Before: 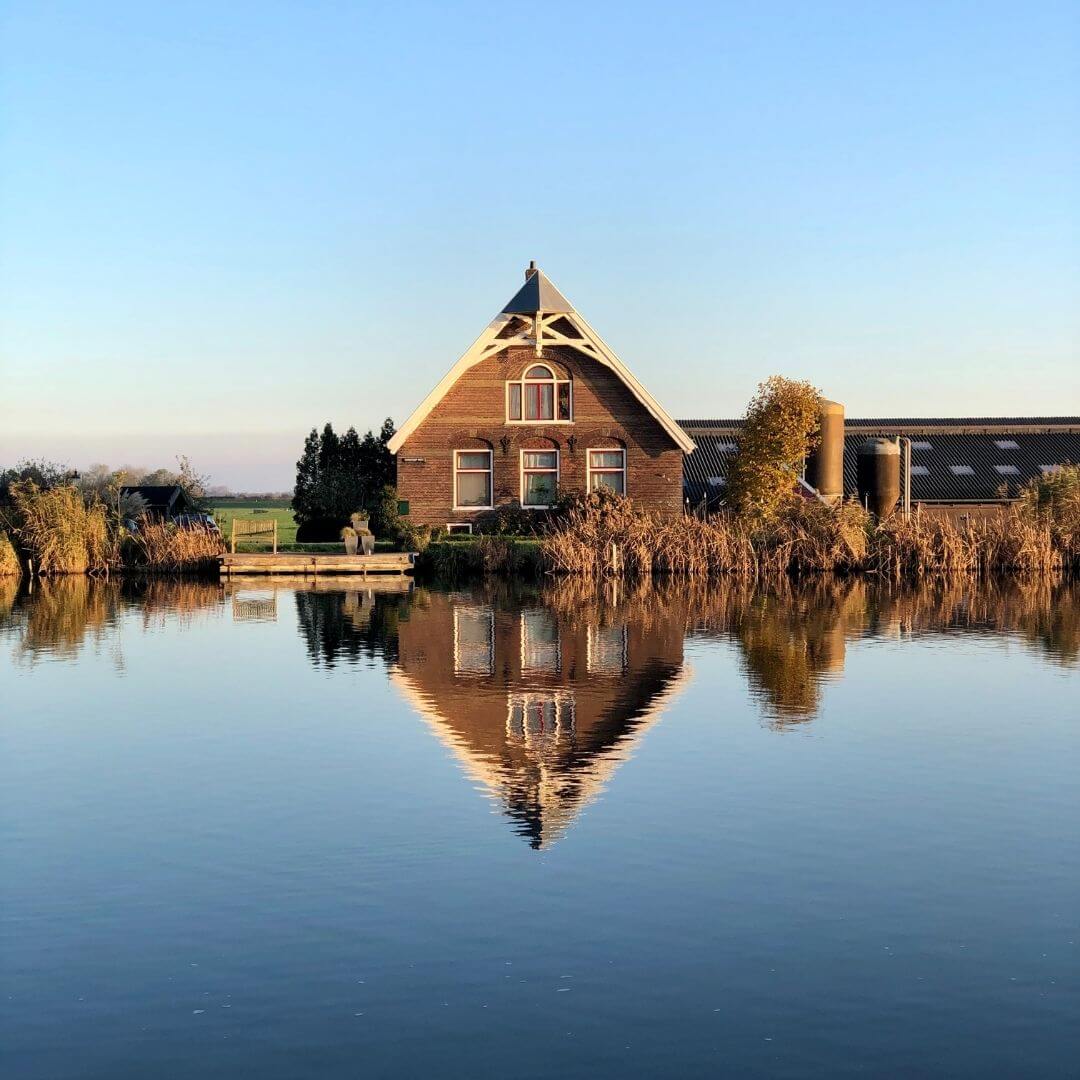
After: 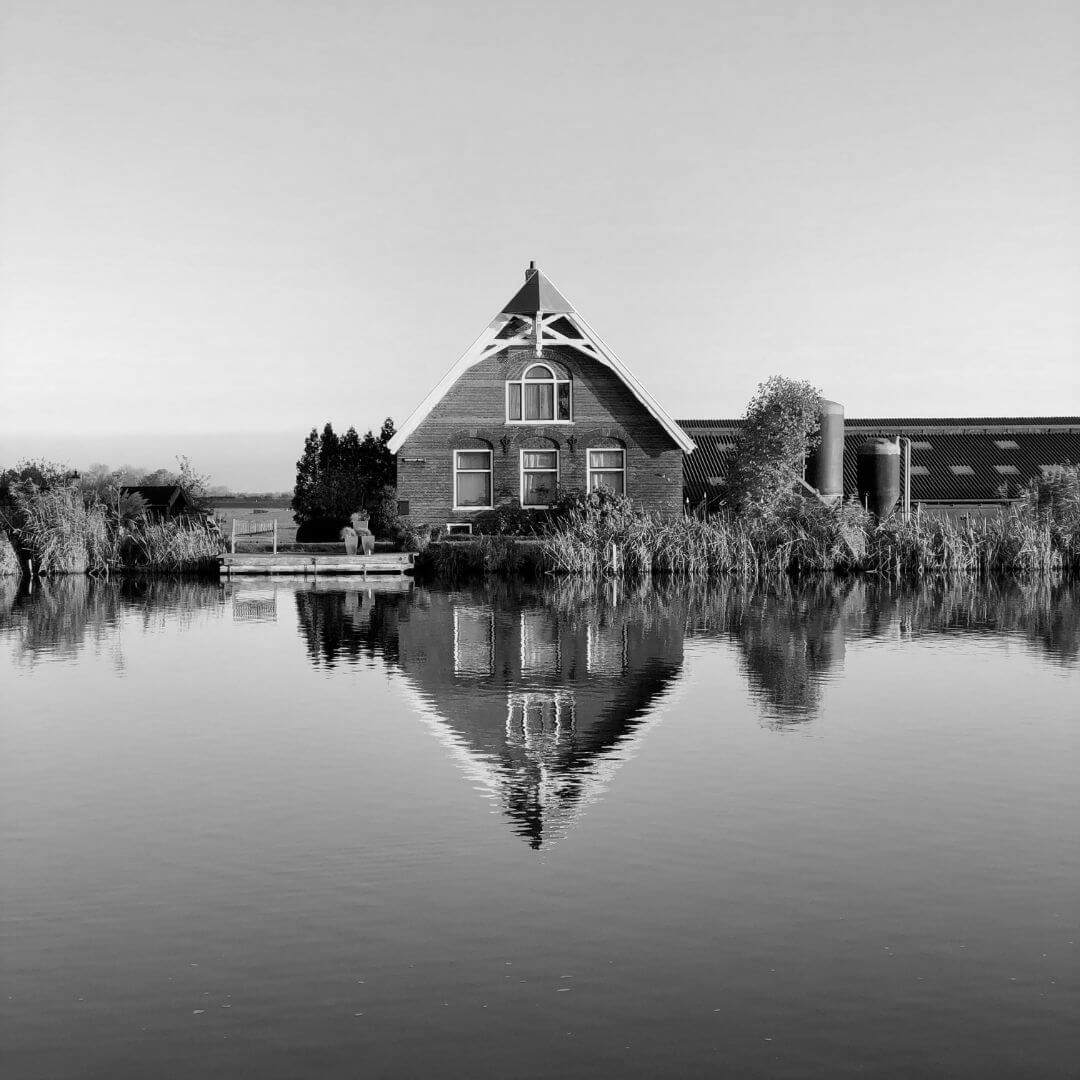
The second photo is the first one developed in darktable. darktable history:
color zones: mix -62.47%
monochrome: on, module defaults
